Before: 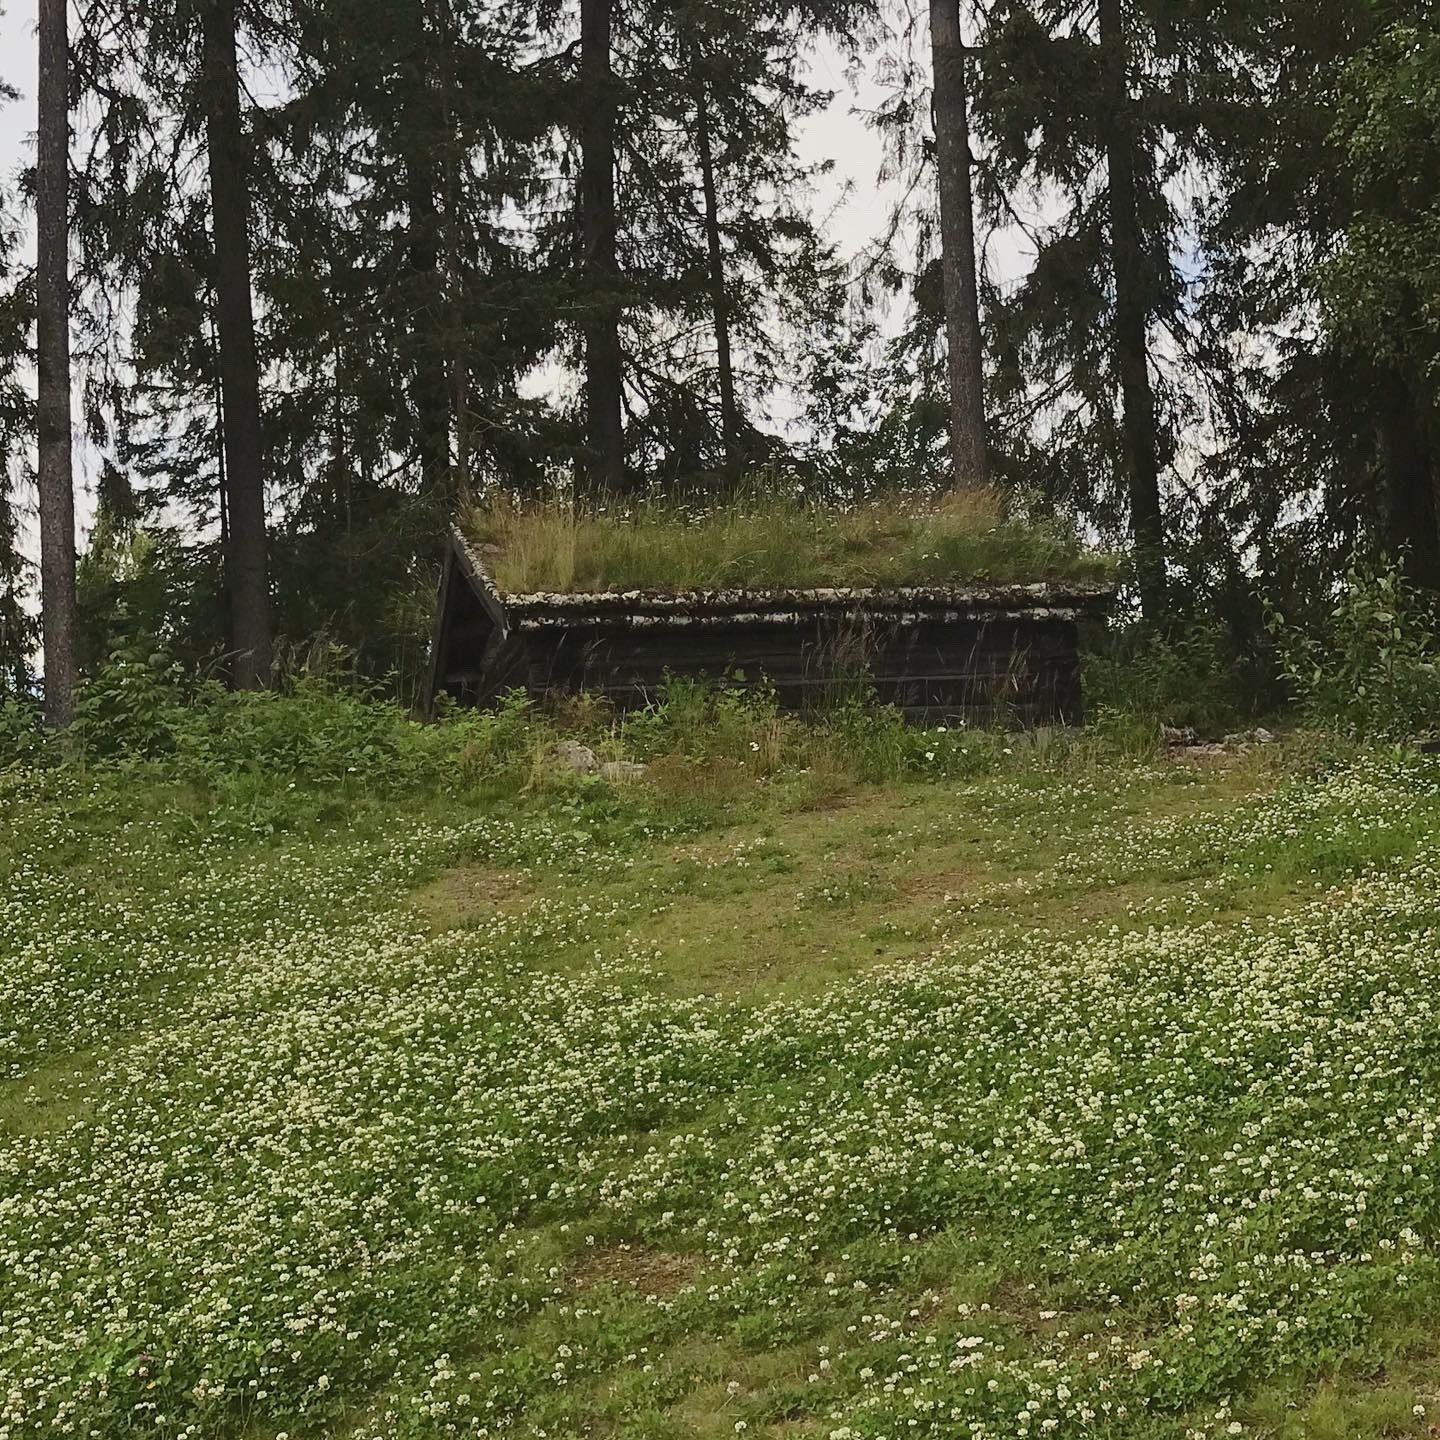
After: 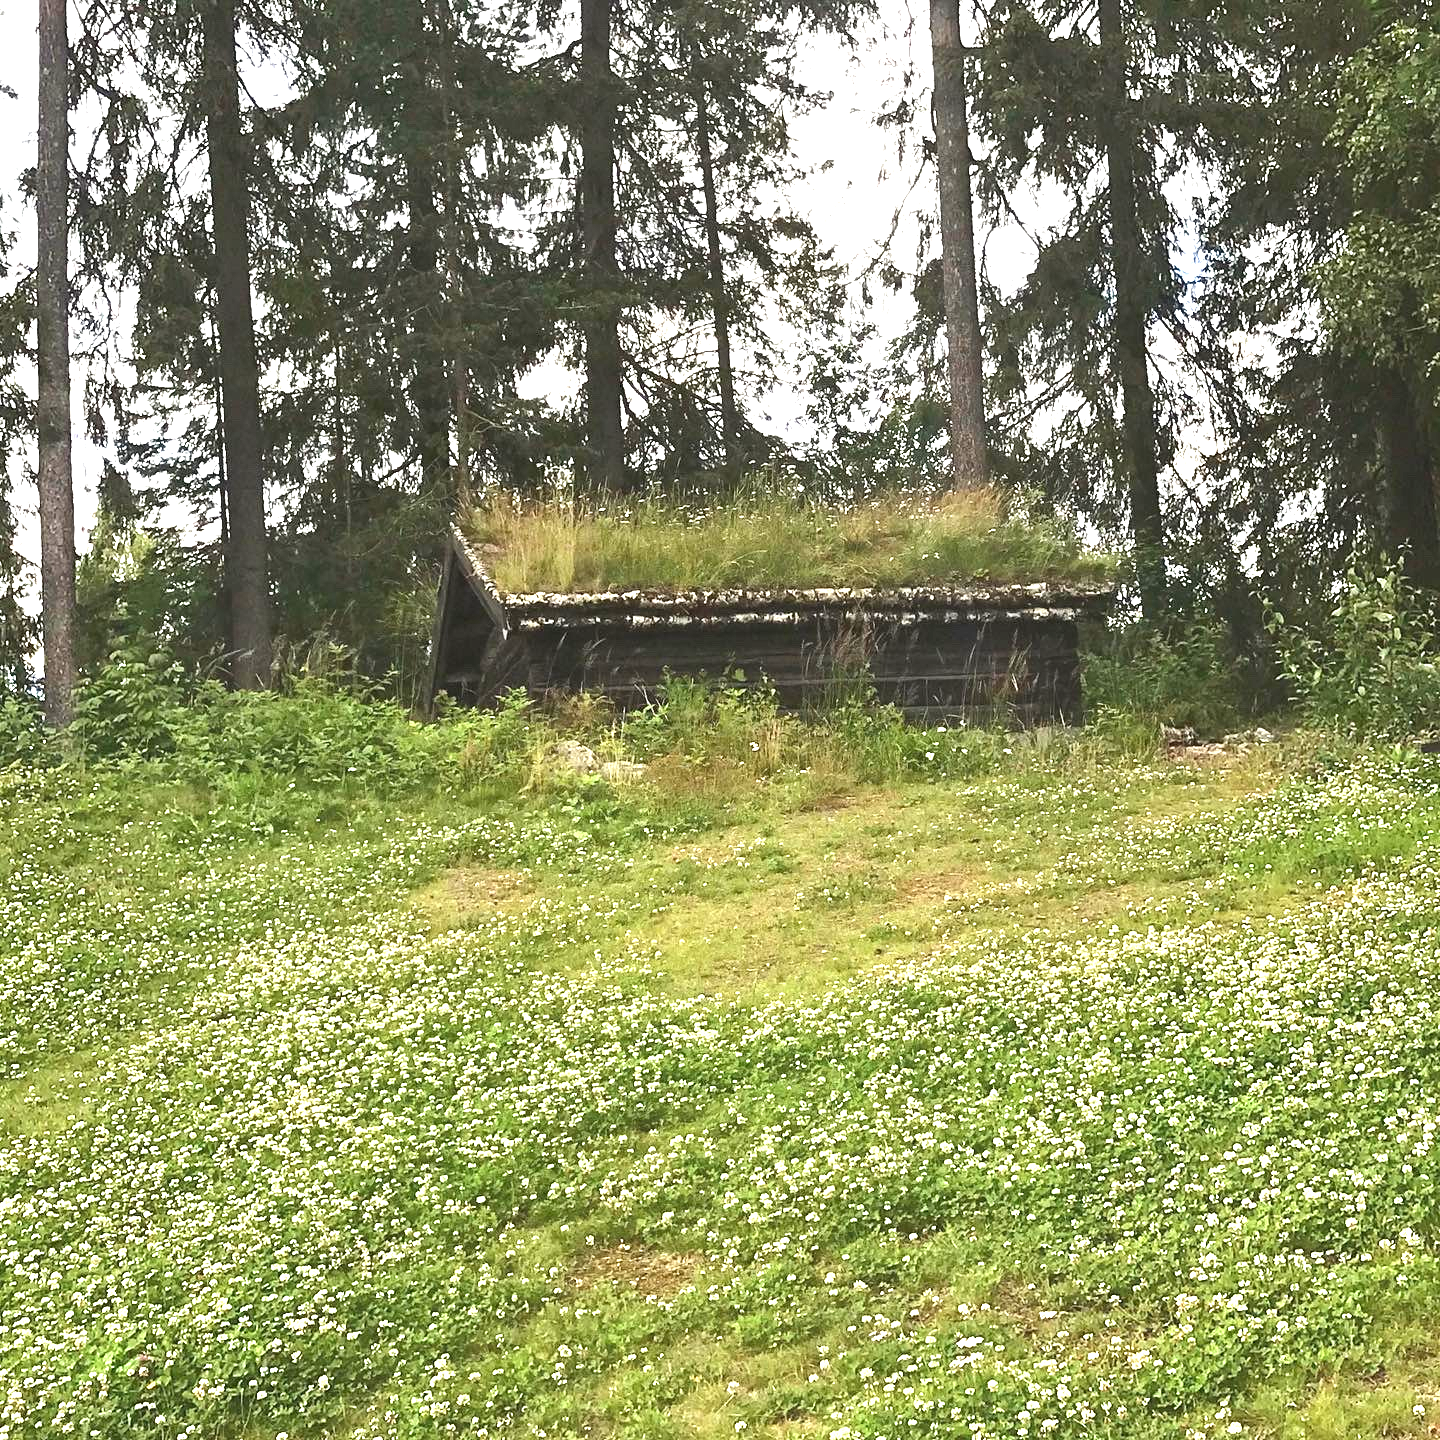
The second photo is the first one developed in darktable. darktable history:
exposure: black level correction 0, exposure 1.521 EV, compensate highlight preservation false
levels: white 99.92%, levels [0, 0.474, 0.947]
